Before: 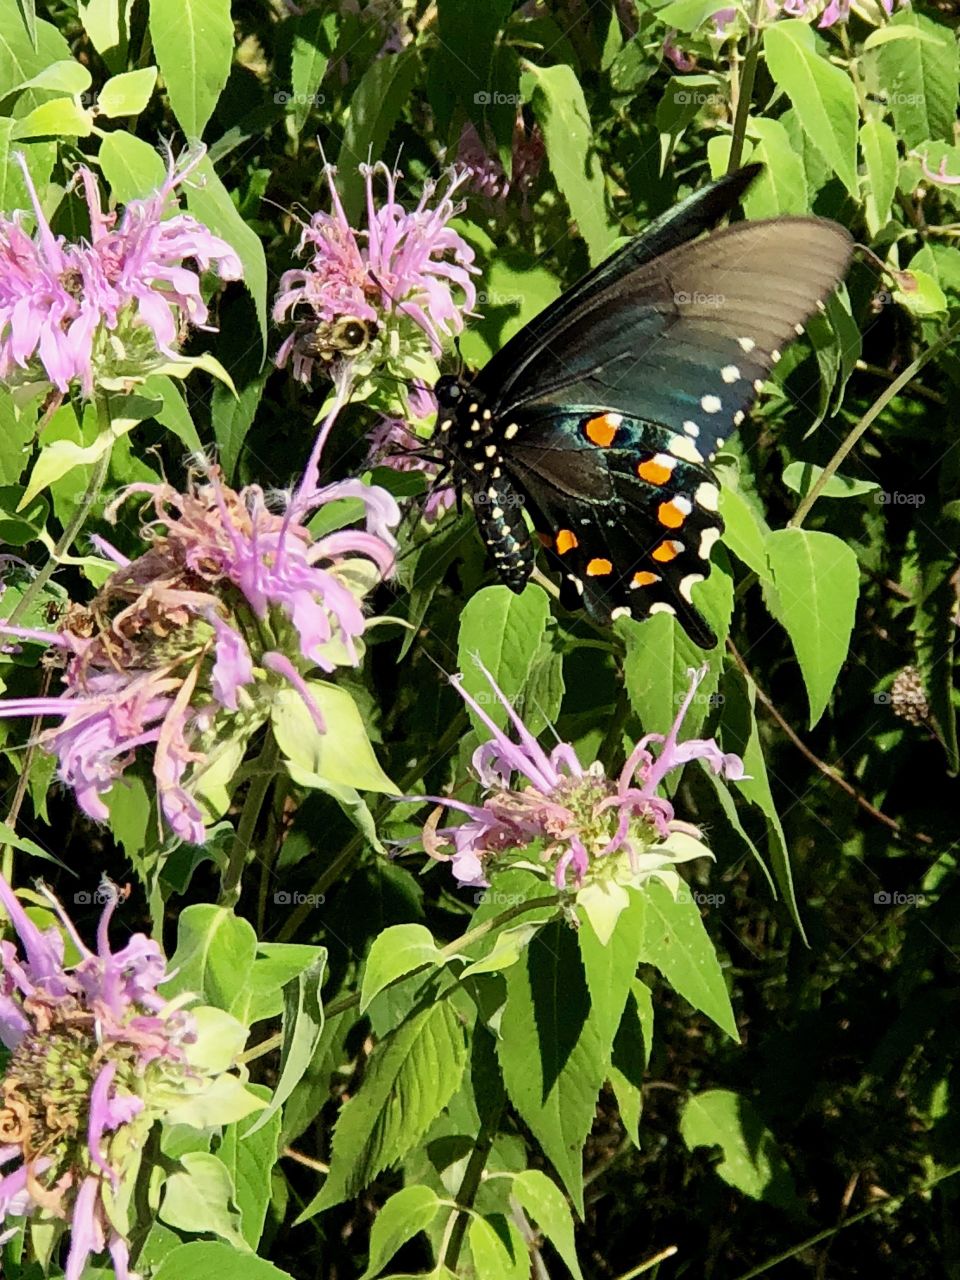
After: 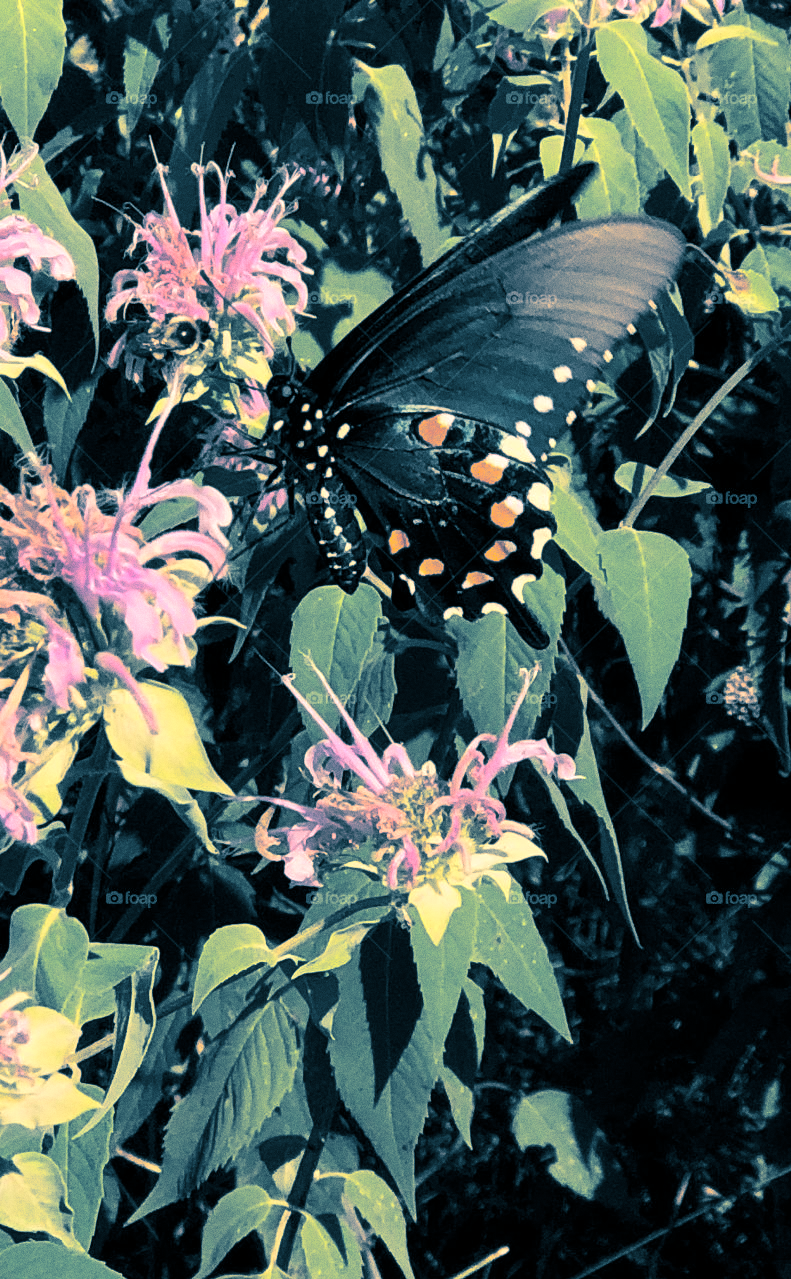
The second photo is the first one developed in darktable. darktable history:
tone equalizer: on, module defaults
white balance: red 1.127, blue 0.943
crop: left 17.582%, bottom 0.031%
base curve: exposure shift 0, preserve colors none
grain: on, module defaults
split-toning: shadows › hue 212.4°, balance -70
